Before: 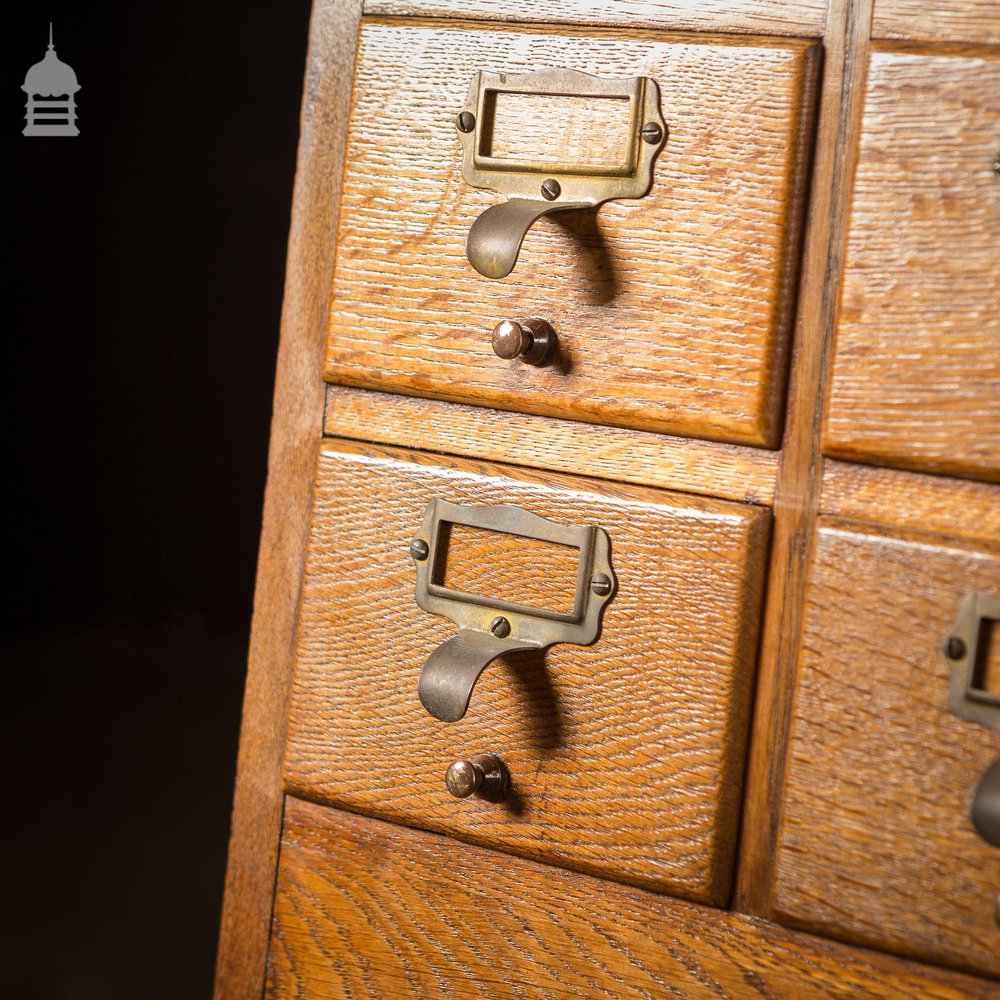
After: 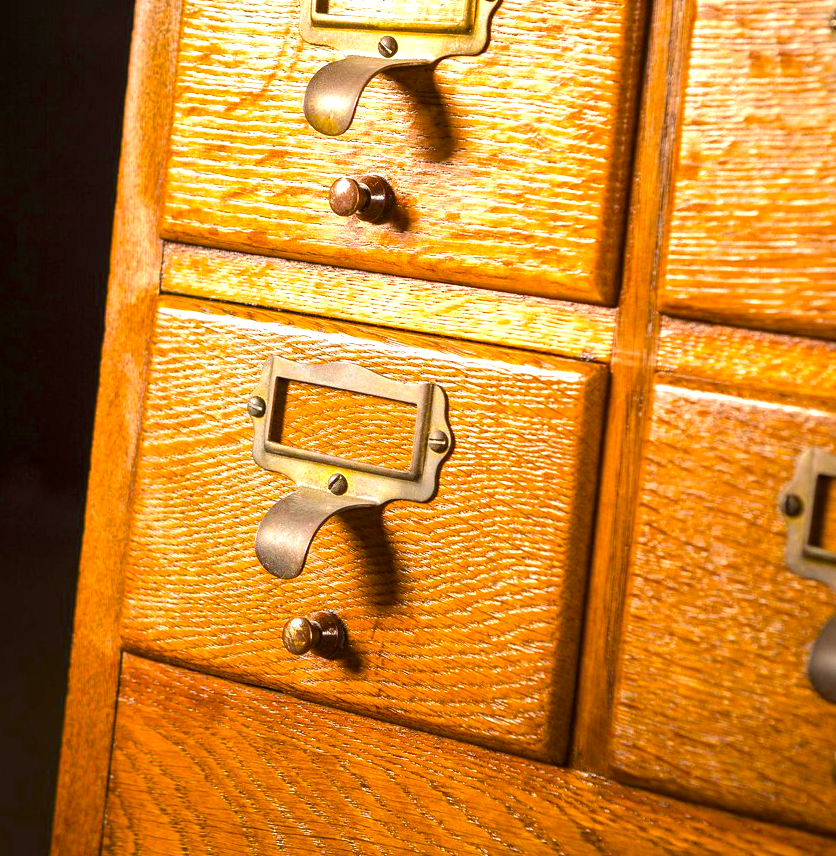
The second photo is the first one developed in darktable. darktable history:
color balance rgb: highlights gain › chroma 1.02%, highlights gain › hue 60.19°, perceptual saturation grading › global saturation 25.133%, global vibrance 16.058%, saturation formula JzAzBz (2021)
exposure: black level correction 0, exposure 1.001 EV, compensate exposure bias true, compensate highlight preservation false
crop: left 16.333%, top 14.301%
